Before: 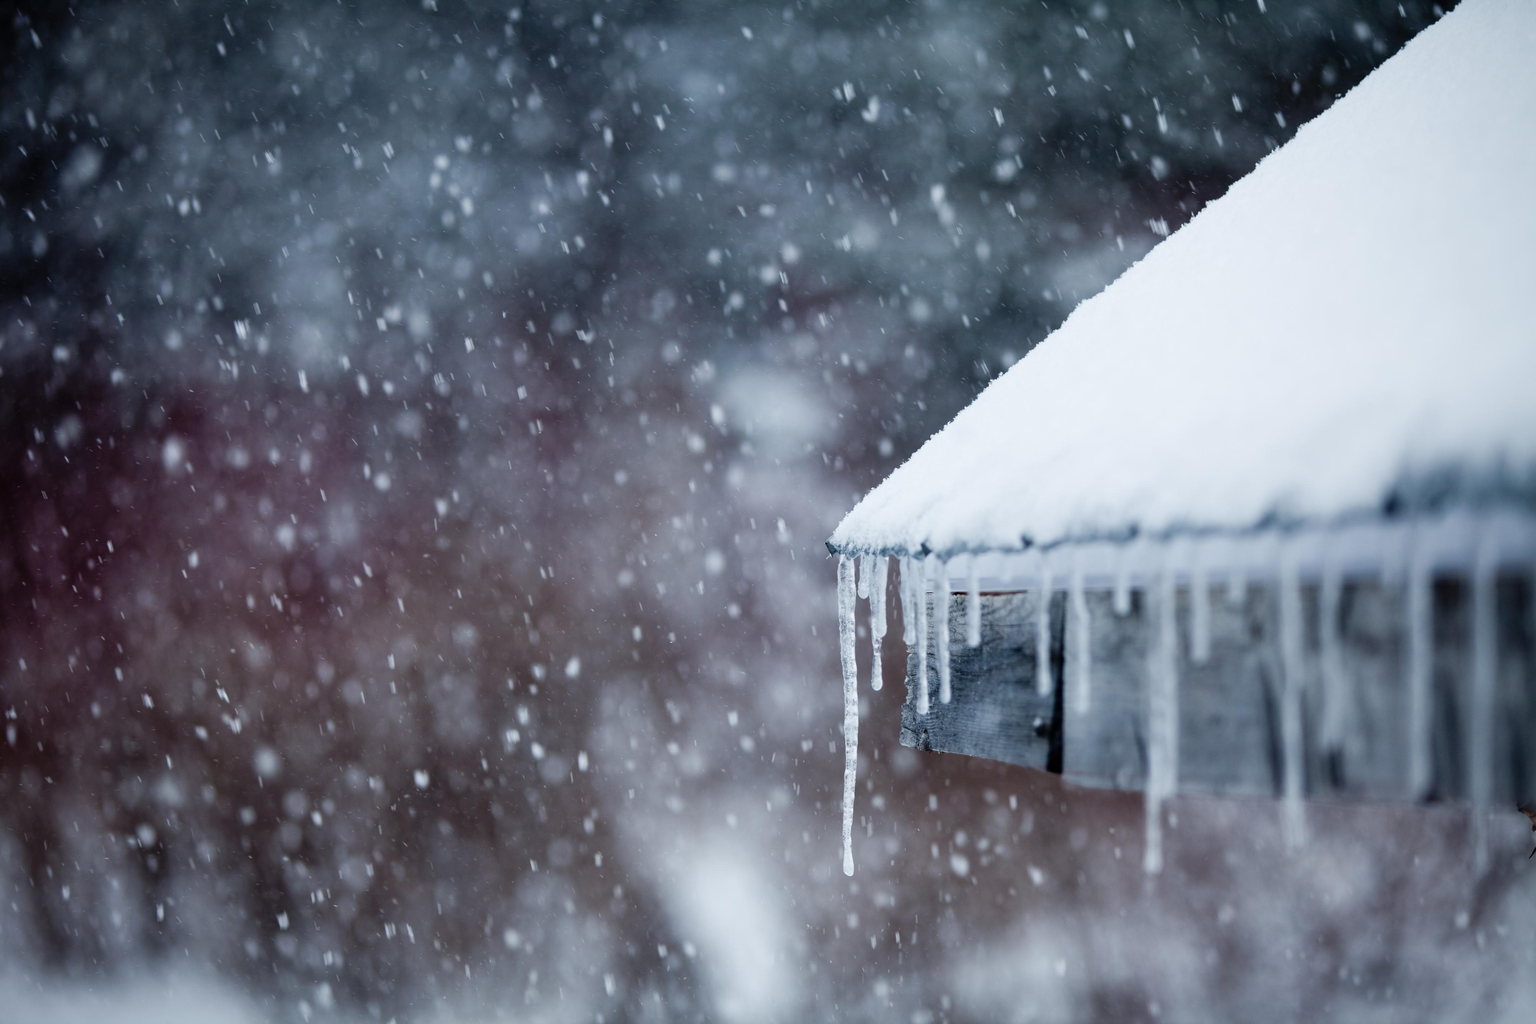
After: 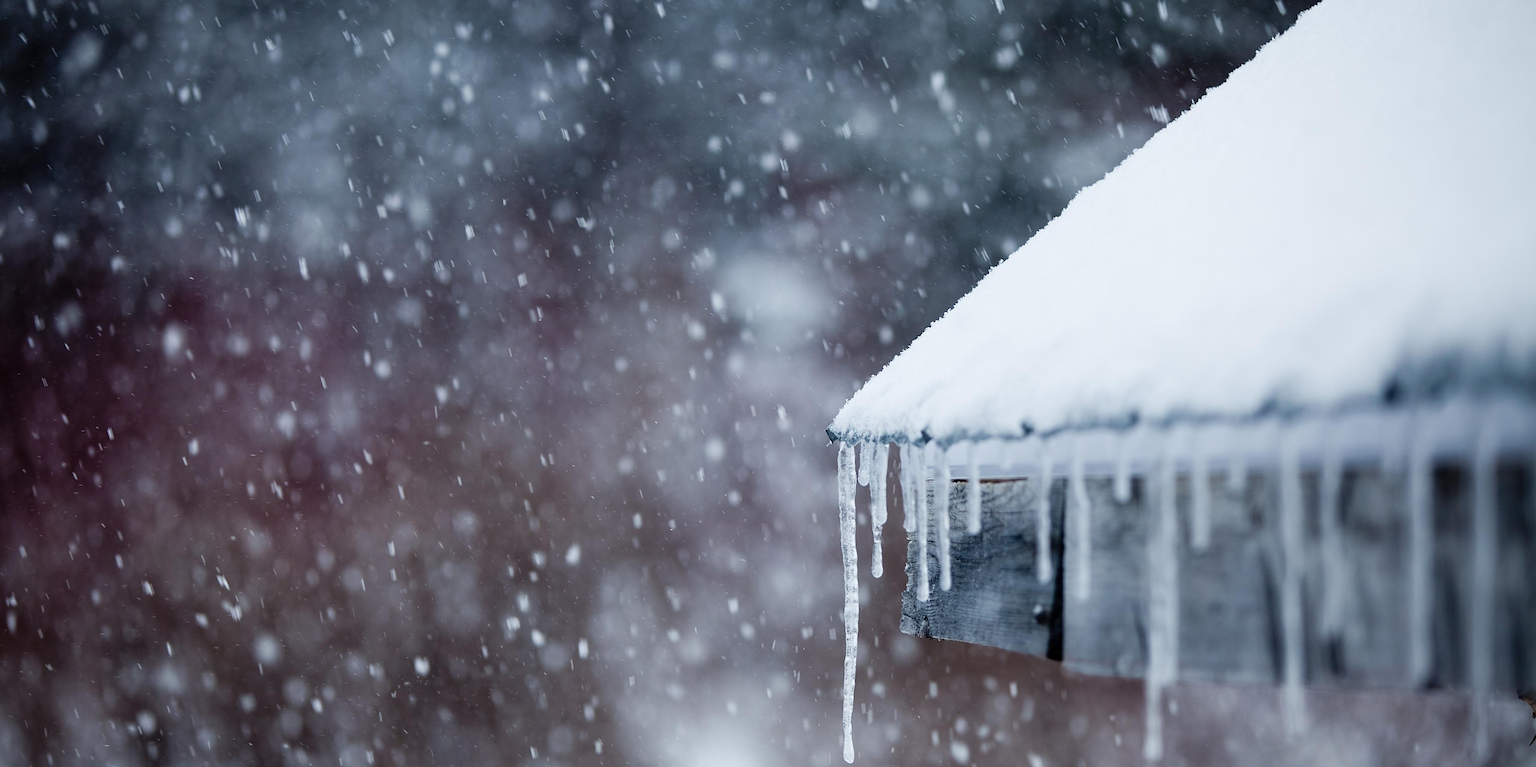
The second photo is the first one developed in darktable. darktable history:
sharpen: on, module defaults
crop: top 11.038%, bottom 13.962%
